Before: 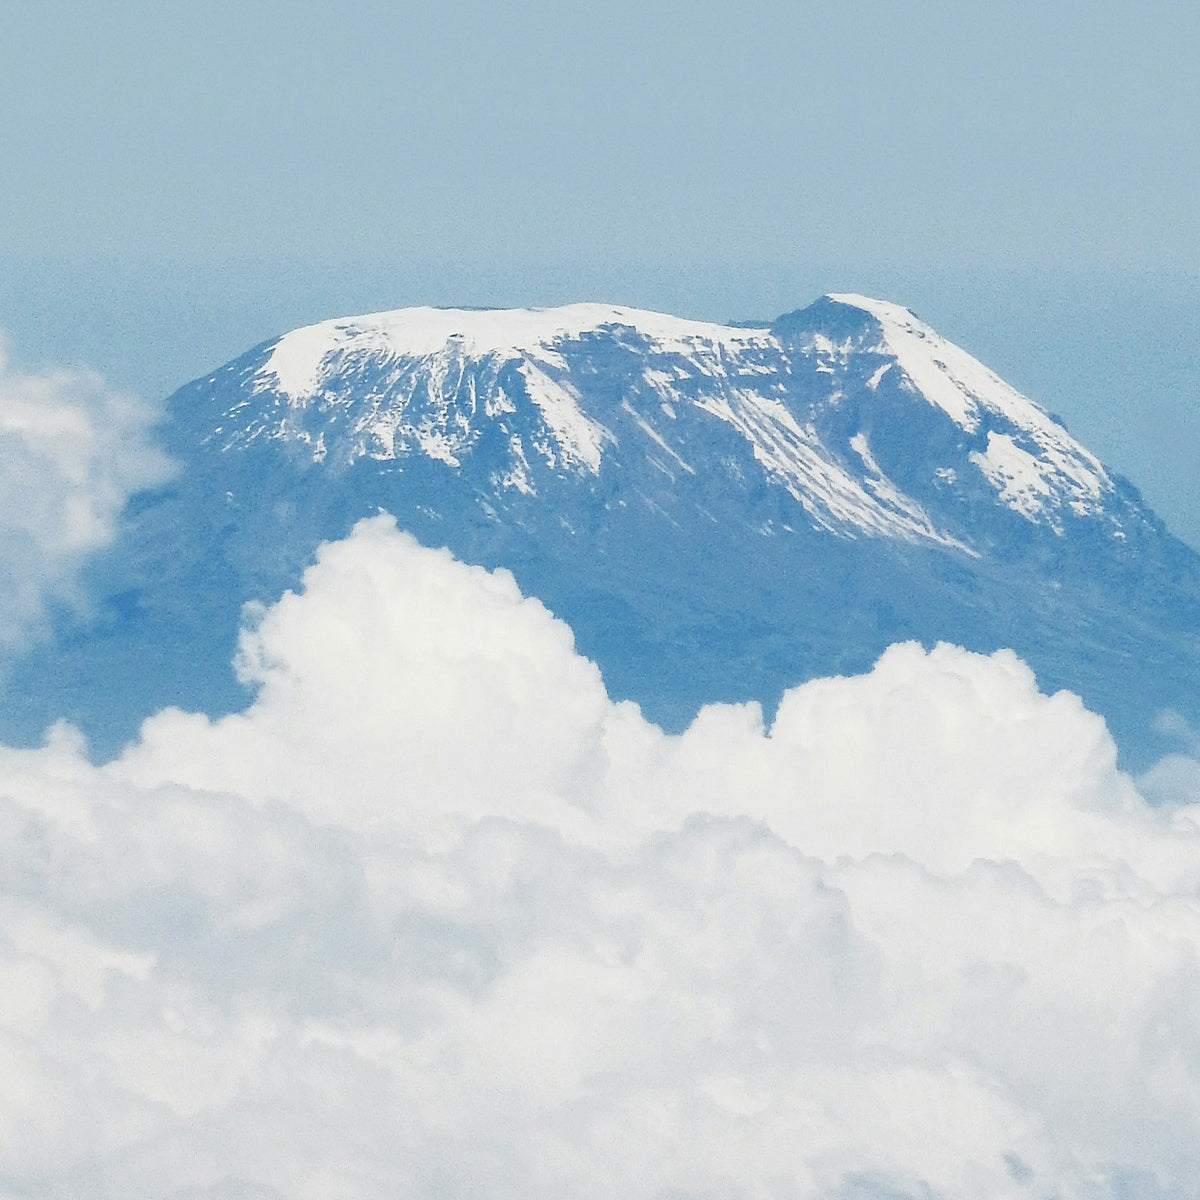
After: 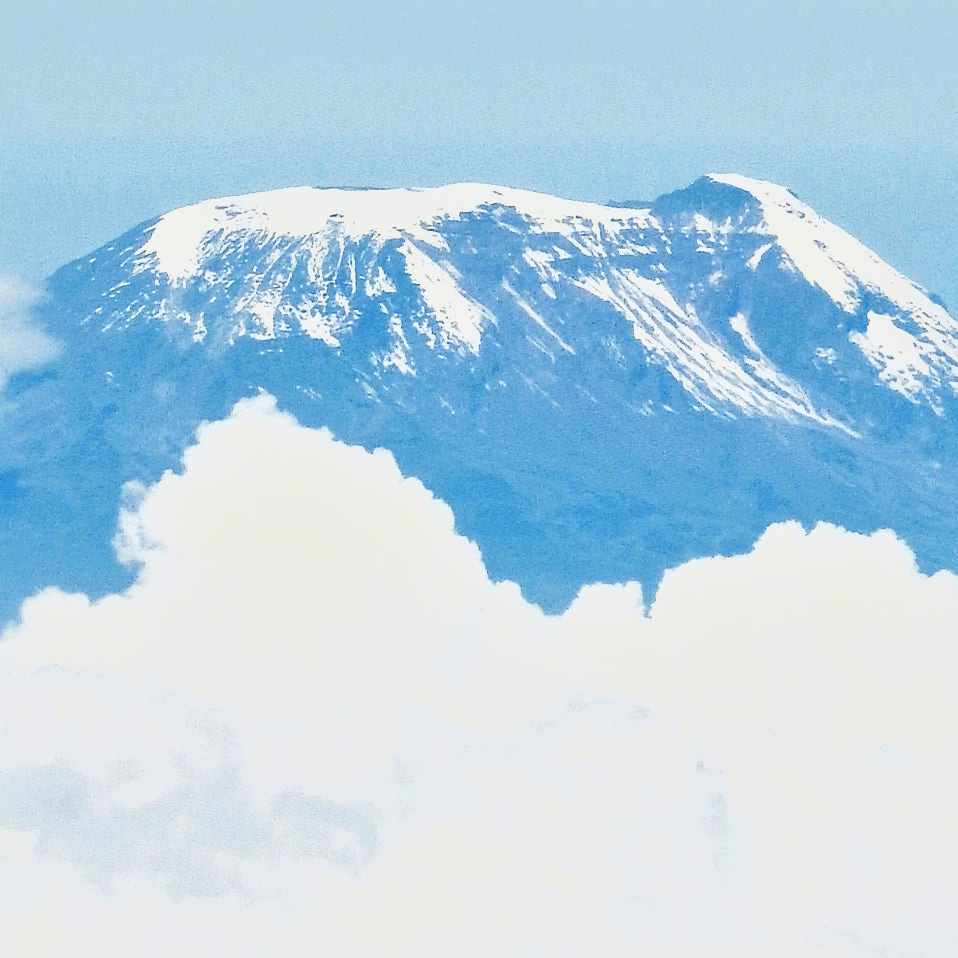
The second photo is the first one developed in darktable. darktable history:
local contrast: mode bilateral grid, contrast 25, coarseness 50, detail 123%, midtone range 0.2
crop and rotate: left 10.071%, top 10.071%, right 10.02%, bottom 10.02%
exposure: exposure 0.574 EV, compensate highlight preservation false
lowpass: radius 0.1, contrast 0.85, saturation 1.1, unbound 0
